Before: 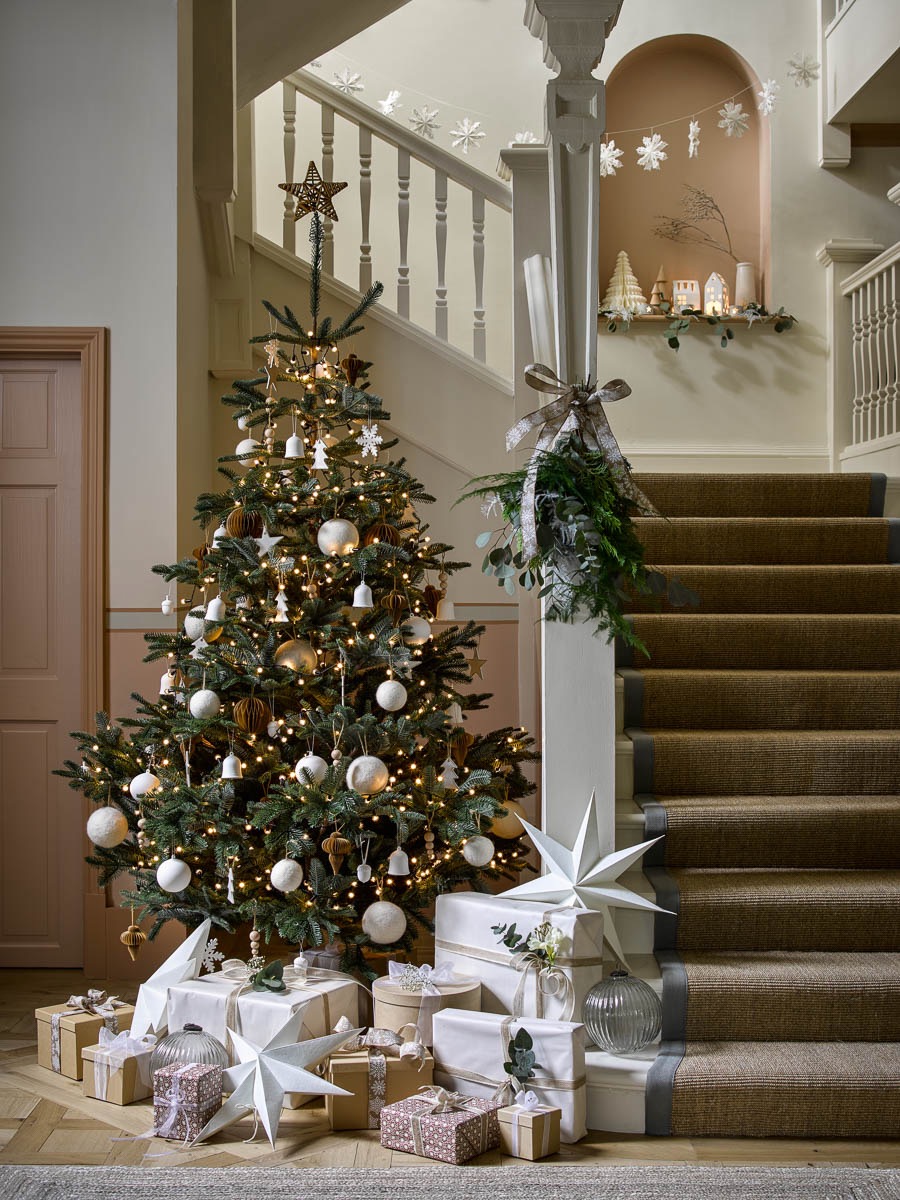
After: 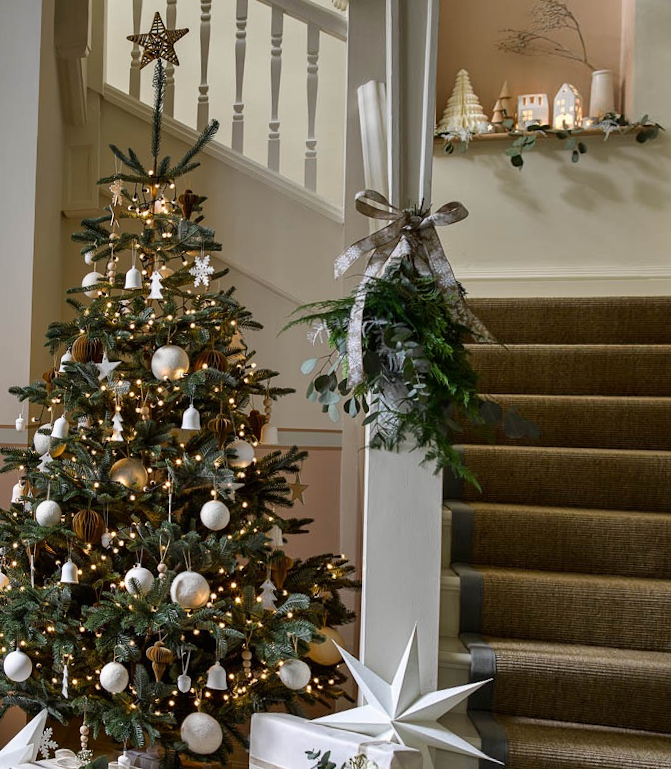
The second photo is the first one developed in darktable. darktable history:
crop and rotate: left 11.831%, top 11.346%, right 13.429%, bottom 13.899%
rotate and perspective: rotation 1.69°, lens shift (vertical) -0.023, lens shift (horizontal) -0.291, crop left 0.025, crop right 0.988, crop top 0.092, crop bottom 0.842
